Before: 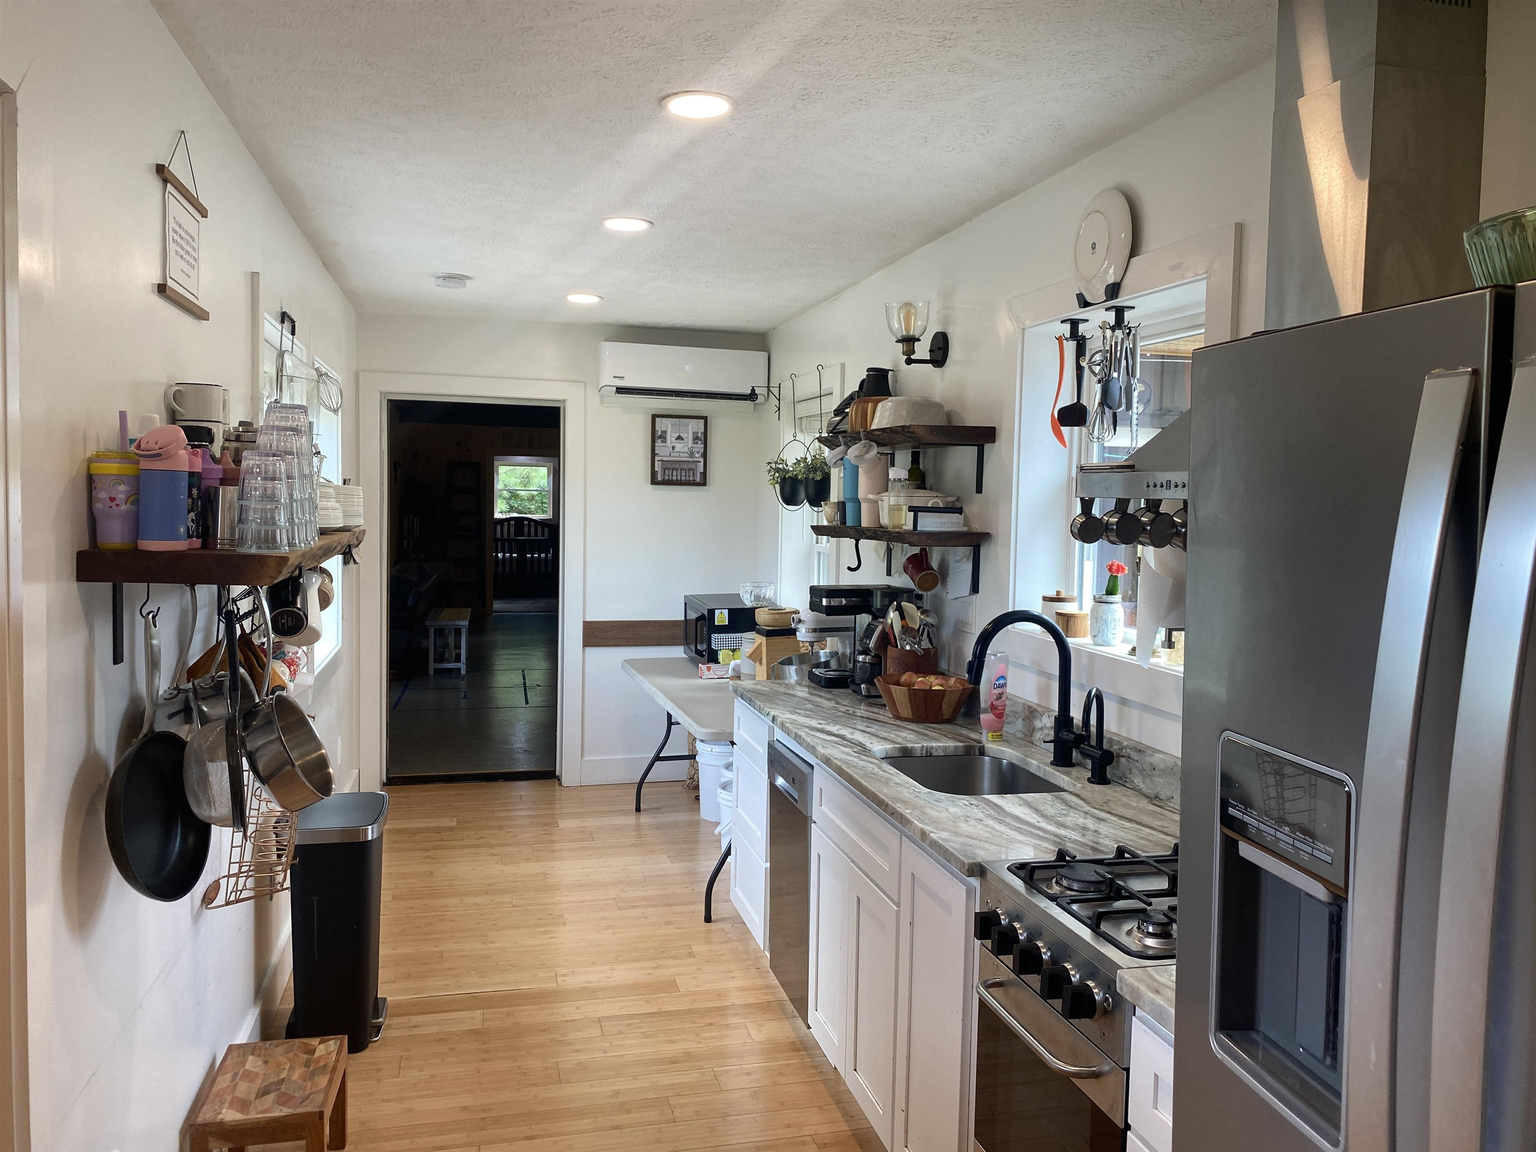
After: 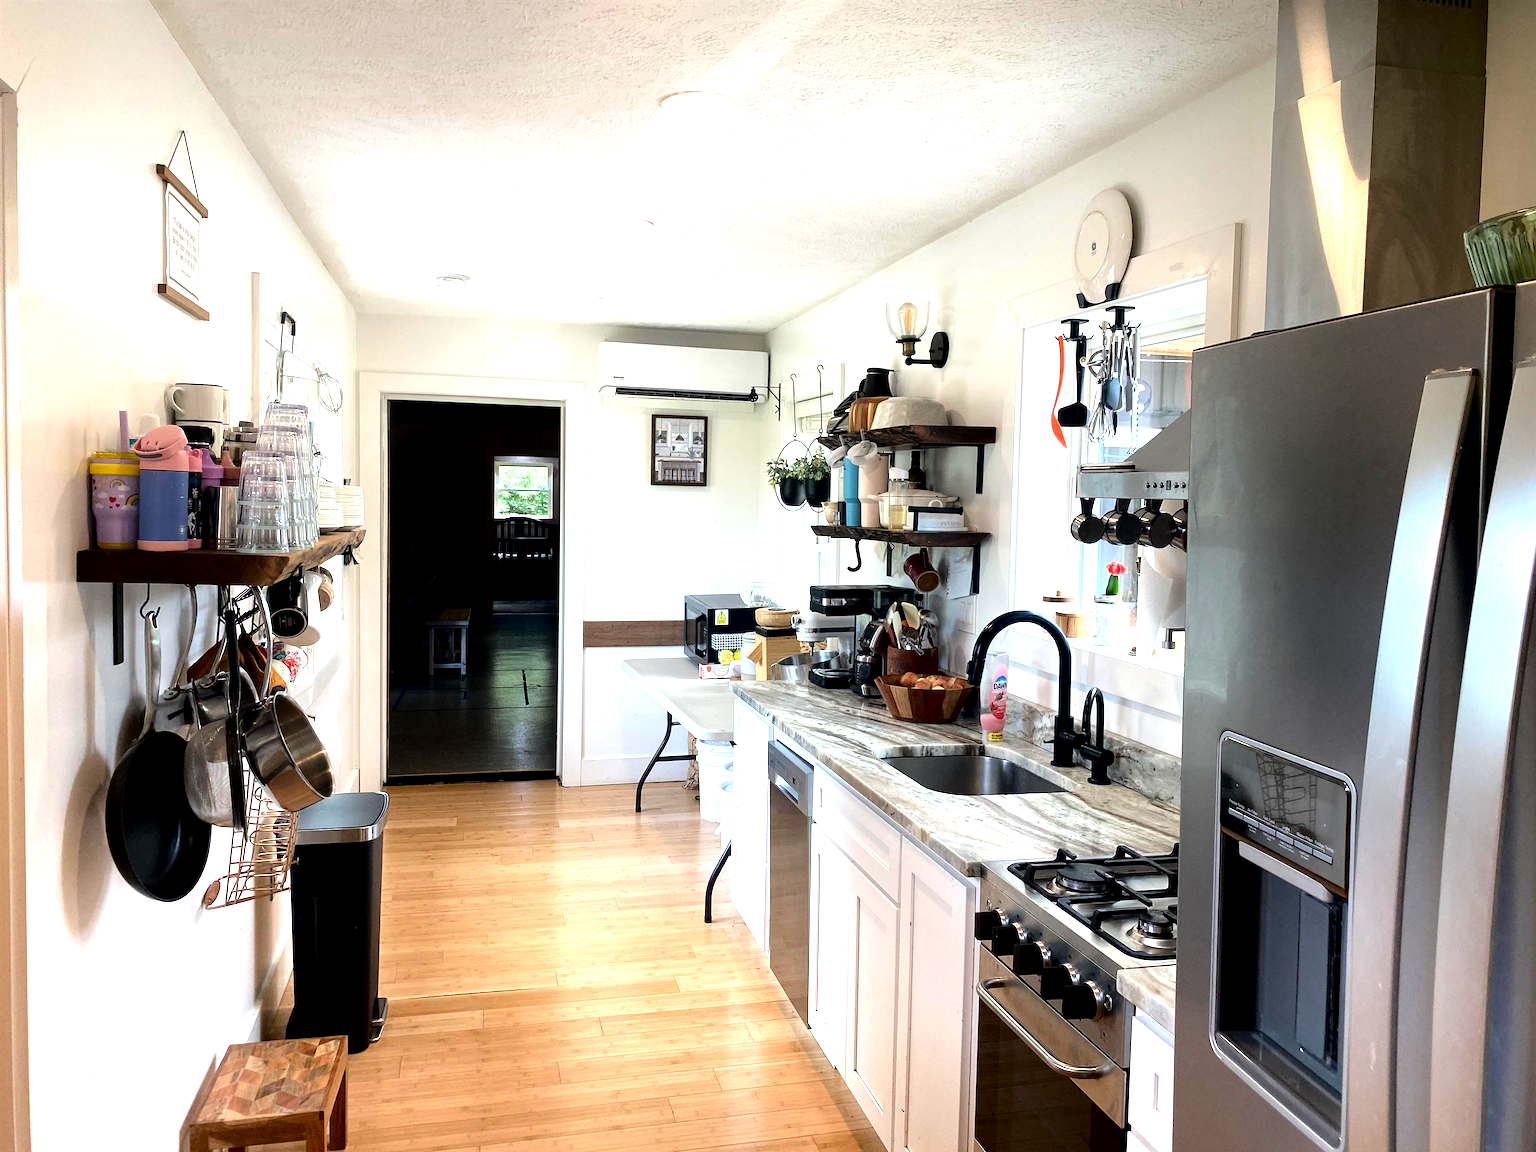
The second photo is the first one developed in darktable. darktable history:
tone equalizer: -8 EV -1.11 EV, -7 EV -1.04 EV, -6 EV -0.835 EV, -5 EV -0.609 EV, -3 EV 0.601 EV, -2 EV 0.887 EV, -1 EV 0.985 EV, +0 EV 1.08 EV, mask exposure compensation -0.512 EV
exposure: black level correction 0.007, exposure 0.159 EV, compensate exposure bias true, compensate highlight preservation false
